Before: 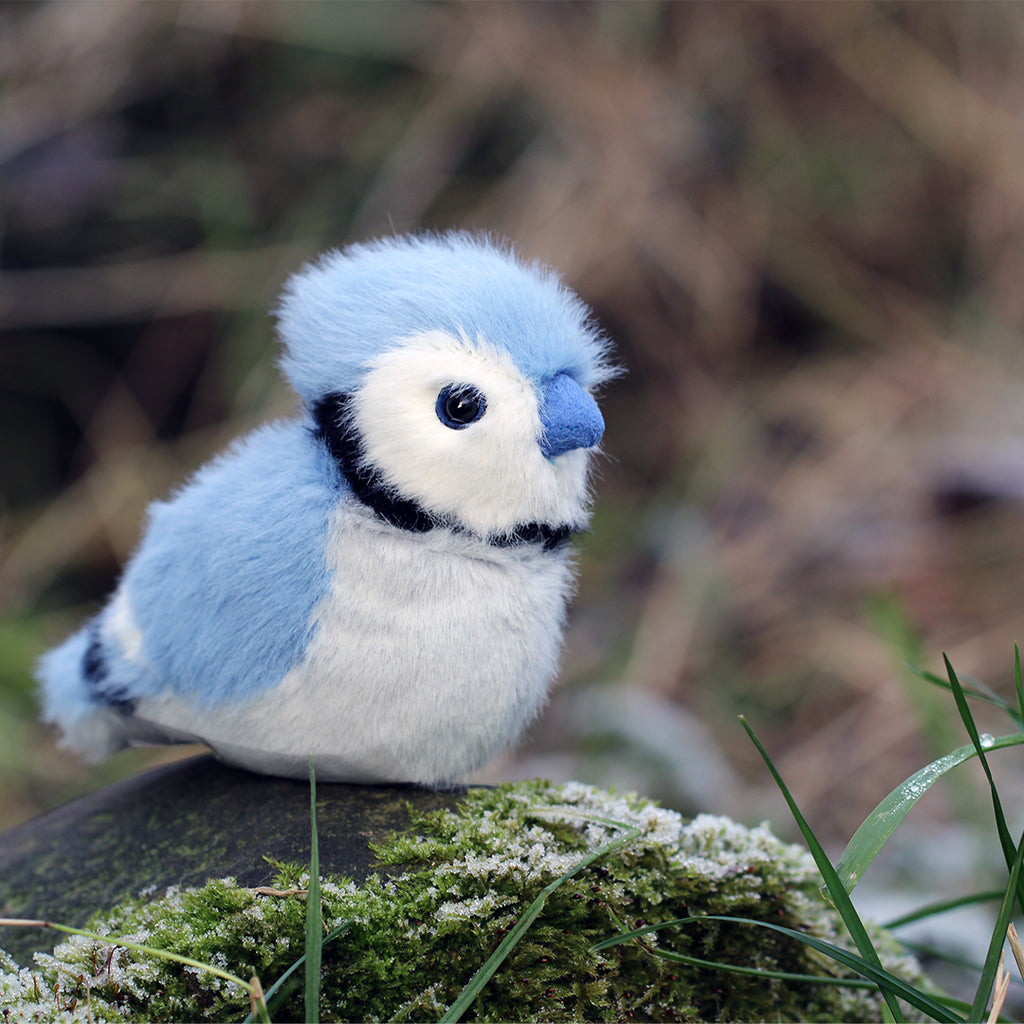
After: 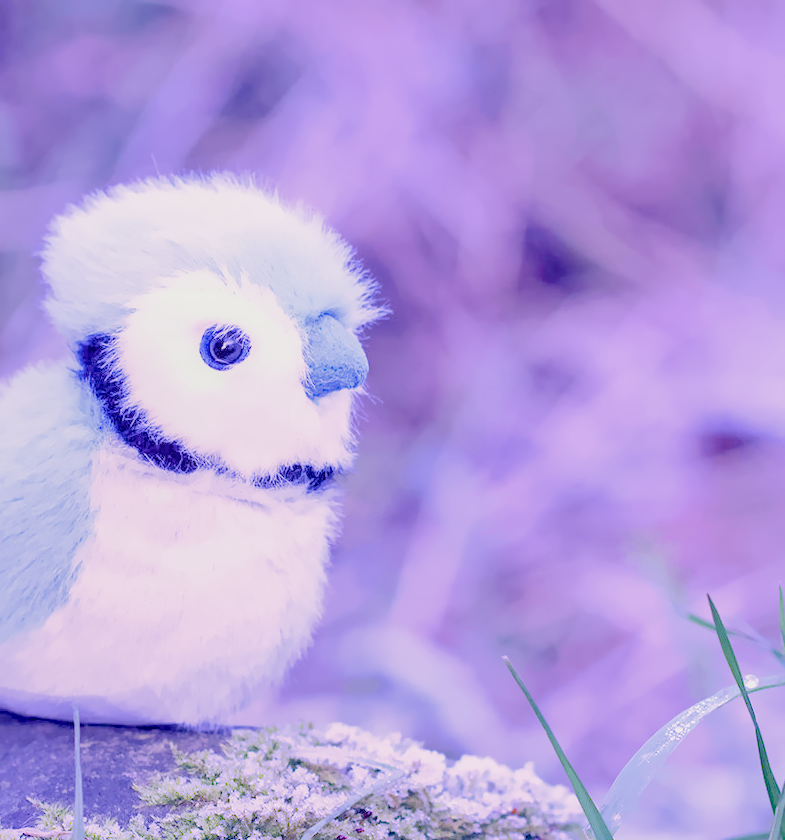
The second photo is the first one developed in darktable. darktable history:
filmic rgb "scene-referred default": black relative exposure -7.65 EV, white relative exposure 4.56 EV, hardness 3.61
crop: left 23.095%, top 5.827%, bottom 11.854%
local contrast: on, module defaults
raw chromatic aberrations: on, module defaults
color balance rgb: perceptual saturation grading › global saturation 25%, global vibrance 20%
exposure: black level correction 0.001, exposure 0.5 EV, compensate exposure bias true, compensate highlight preservation false
highlight reconstruction: method reconstruct color, iterations 1, diameter of reconstruction 64 px
hot pixels: on, module defaults
lens correction: scale 1.01, crop 1, focal 85, aperture 2.5, distance 5.18, camera "Canon EOS RP", lens "Canon RF 85mm F2 MACRO IS STM"
denoise (profiled): patch size 2, preserve shadows 1.05, bias correction -0.266, scattering 0.232, a [-1, 0, 0], b [0, 0, 0], compensate highlight preservation false
tone equalizer "relight: fill-in": -7 EV 0.15 EV, -6 EV 0.6 EV, -5 EV 1.15 EV, -4 EV 1.33 EV, -3 EV 1.15 EV, -2 EV 0.6 EV, -1 EV 0.15 EV, mask exposure compensation -0.5 EV
haze removal: compatibility mode true, adaptive false
shadows and highlights: shadows 25, highlights -25
white balance: red 1.285, blue 2.66
